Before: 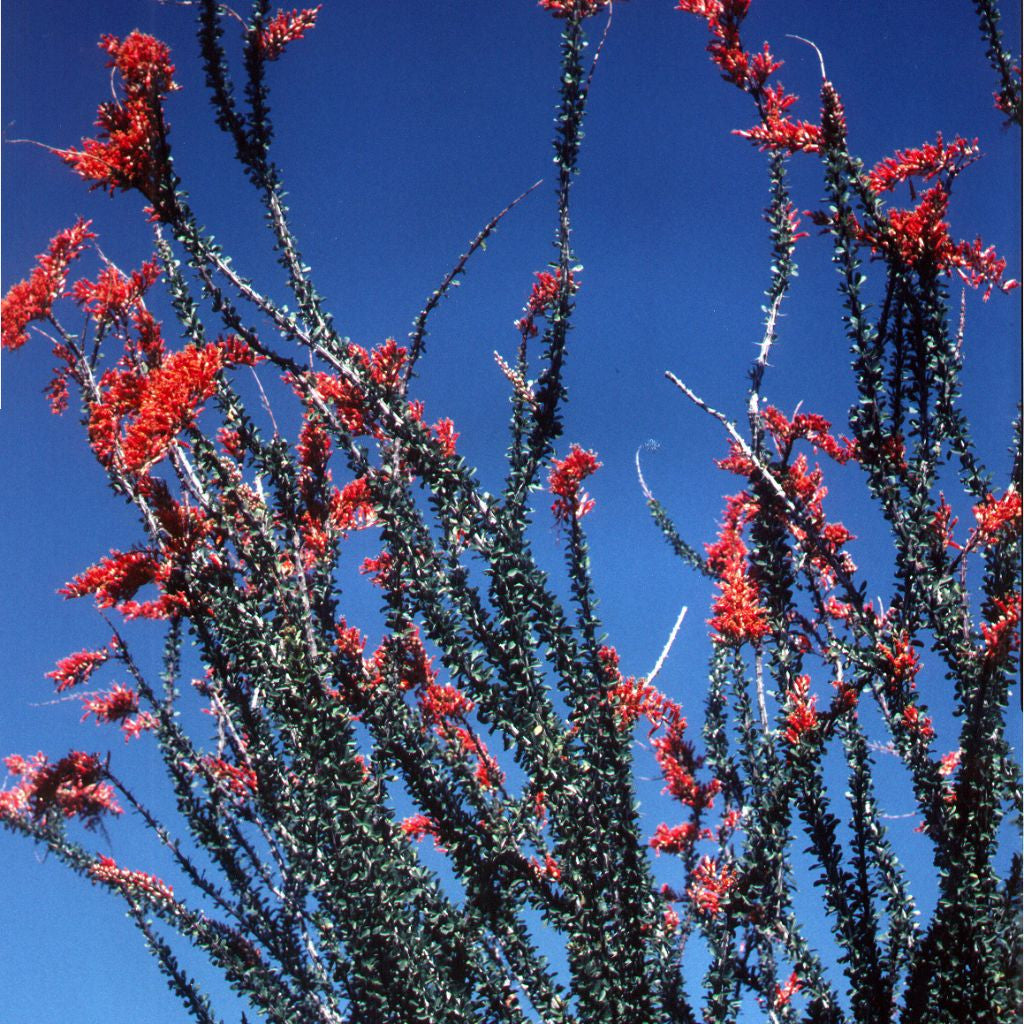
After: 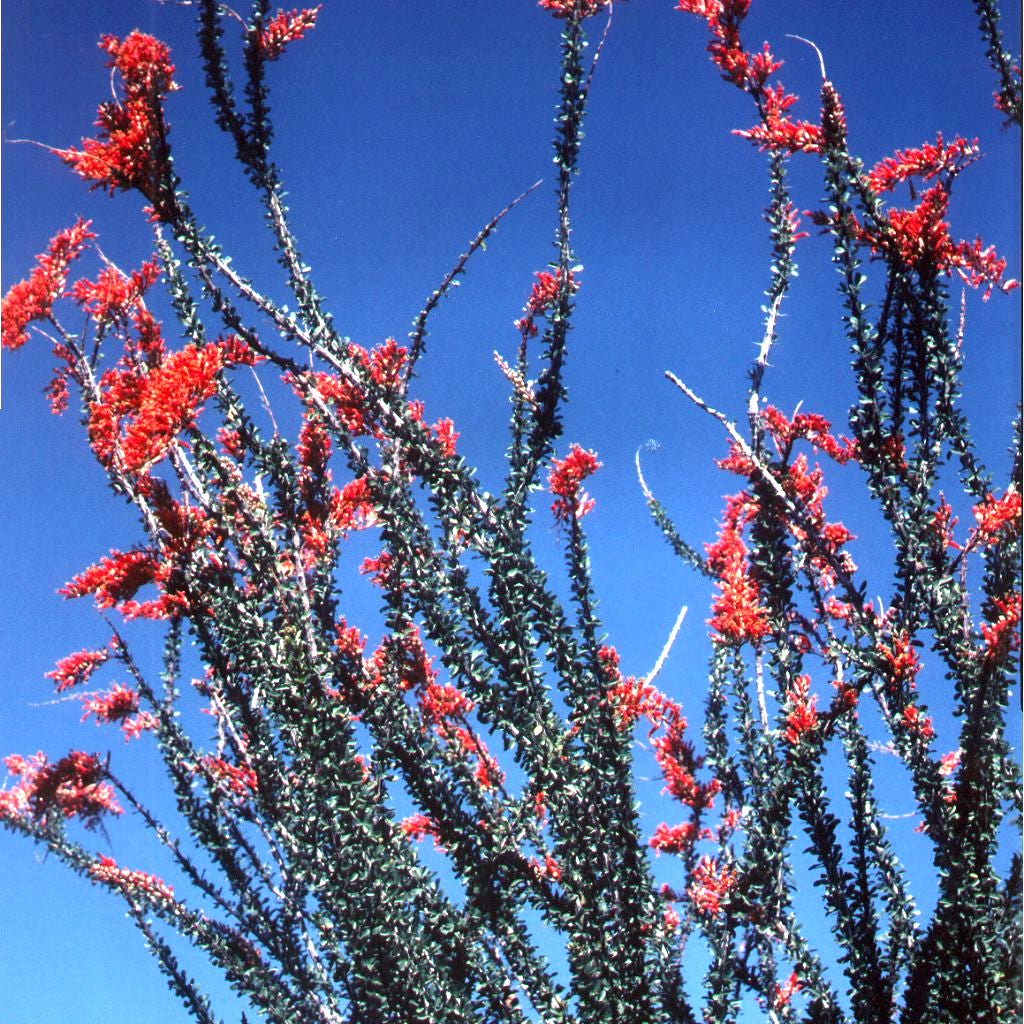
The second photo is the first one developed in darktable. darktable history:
exposure: exposure 0.754 EV, compensate exposure bias true, compensate highlight preservation false
